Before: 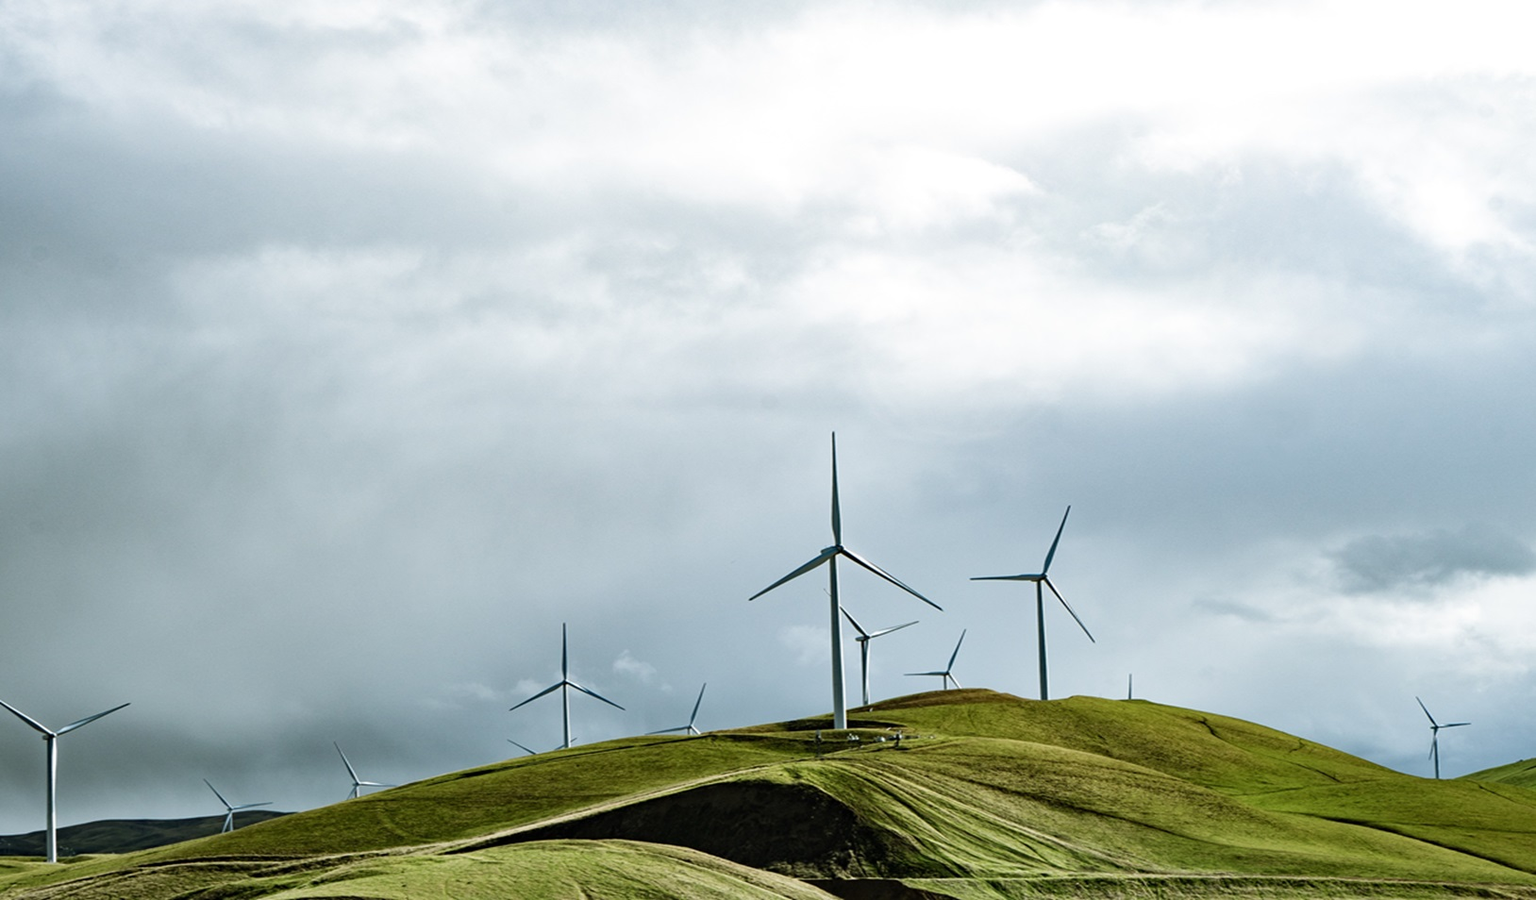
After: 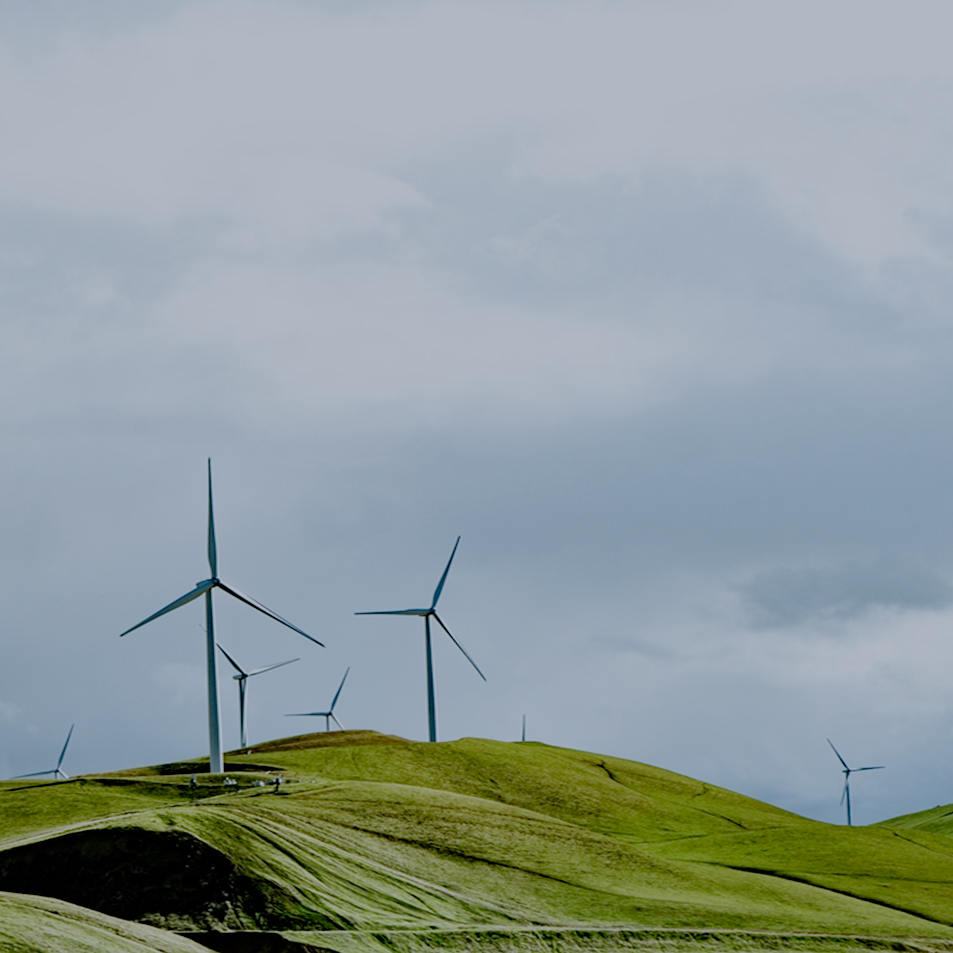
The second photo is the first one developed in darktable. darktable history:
crop: left 41.402%
white balance: red 0.931, blue 1.11
filmic rgb: black relative exposure -7 EV, white relative exposure 6 EV, threshold 3 EV, target black luminance 0%, hardness 2.73, latitude 61.22%, contrast 0.691, highlights saturation mix 10%, shadows ↔ highlights balance -0.073%, preserve chrominance no, color science v4 (2020), iterations of high-quality reconstruction 10, contrast in shadows soft, contrast in highlights soft, enable highlight reconstruction true
